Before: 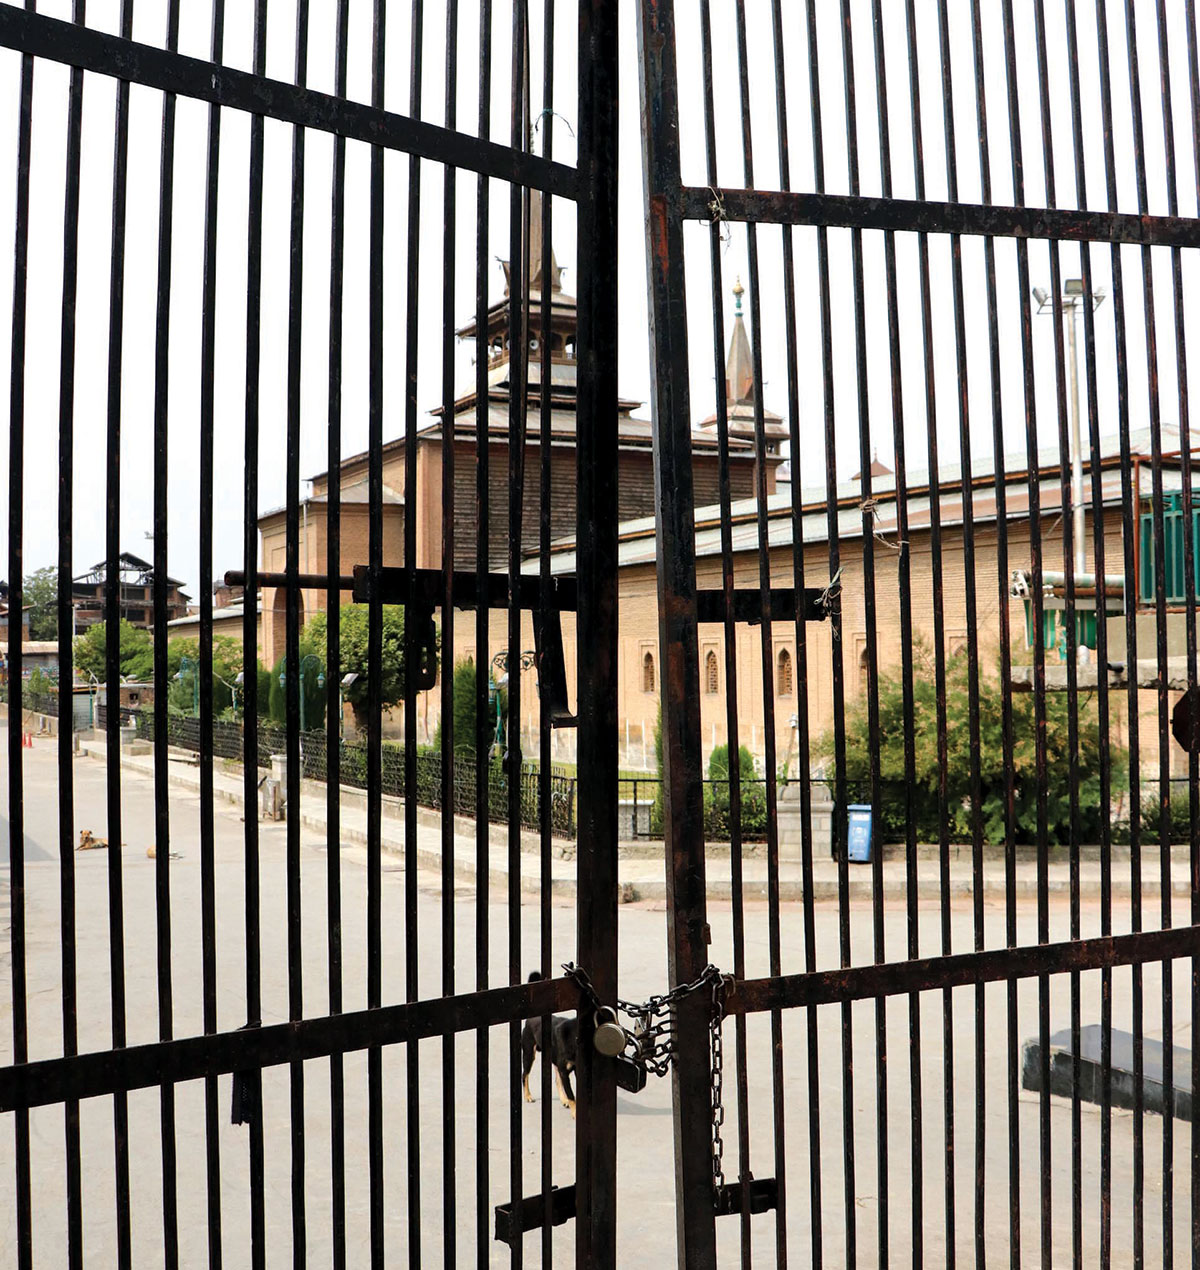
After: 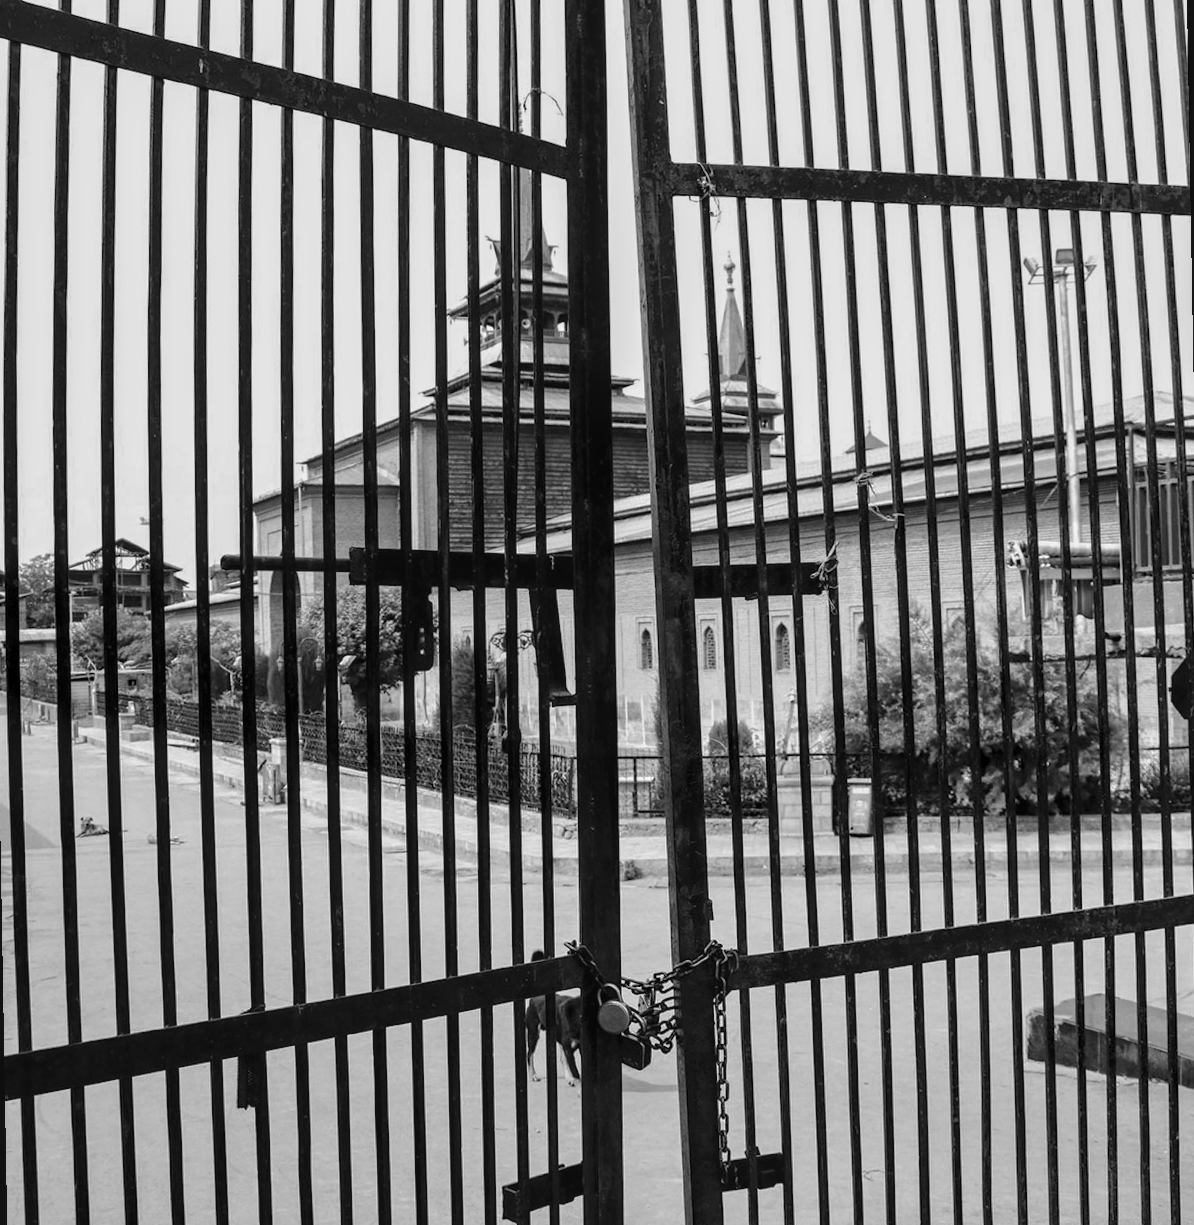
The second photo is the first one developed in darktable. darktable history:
monochrome: a -71.75, b 75.82
rotate and perspective: rotation -1°, crop left 0.011, crop right 0.989, crop top 0.025, crop bottom 0.975
local contrast: on, module defaults
exposure: compensate highlight preservation false
white balance: emerald 1
